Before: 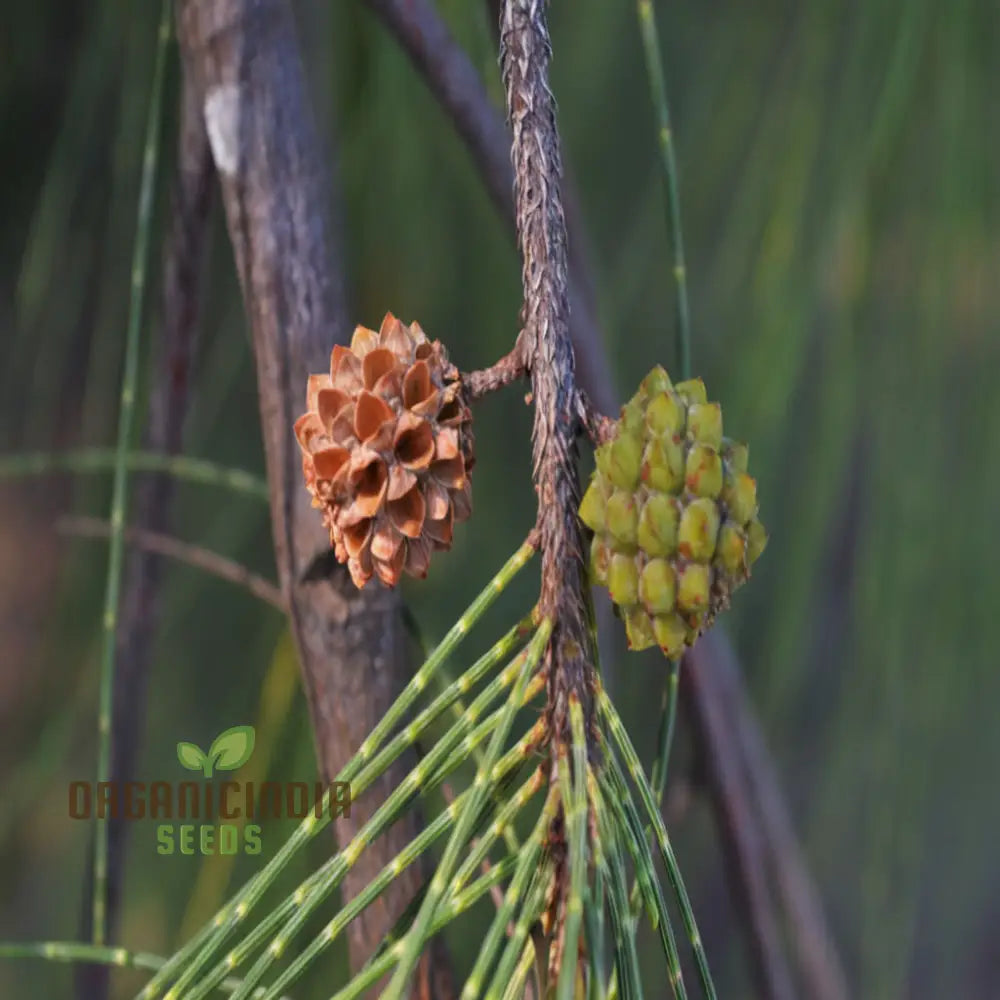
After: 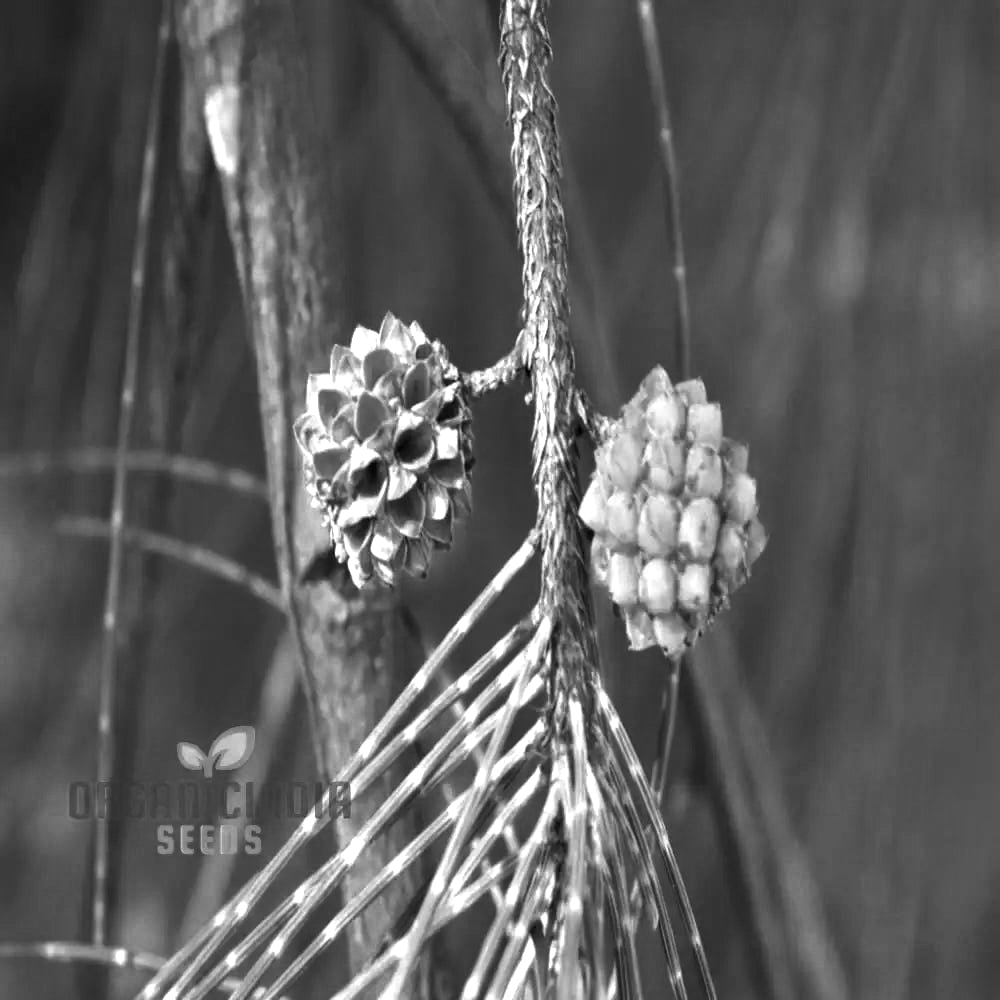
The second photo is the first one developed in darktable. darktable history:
color balance rgb: shadows lift › luminance -7.7%, shadows lift › chroma 2.13%, shadows lift › hue 200.79°, power › luminance -7.77%, power › chroma 2.27%, power › hue 220.69°, highlights gain › luminance 15.15%, highlights gain › chroma 4%, highlights gain › hue 209.35°, global offset › luminance -0.21%, global offset › chroma 0.27%, perceptual saturation grading › global saturation 24.42%, perceptual saturation grading › highlights -24.42%, perceptual saturation grading › mid-tones 24.42%, perceptual saturation grading › shadows 40%, perceptual brilliance grading › global brilliance -5%, perceptual brilliance grading › highlights 24.42%, perceptual brilliance grading › mid-tones 7%, perceptual brilliance grading › shadows -5%
color zones: curves: ch0 [(0.002, 0.593) (0.143, 0.417) (0.285, 0.541) (0.455, 0.289) (0.608, 0.327) (0.727, 0.283) (0.869, 0.571) (1, 0.603)]; ch1 [(0, 0) (0.143, 0) (0.286, 0) (0.429, 0) (0.571, 0) (0.714, 0) (0.857, 0)]
exposure: black level correction 0, exposure 0.7 EV, compensate exposure bias true, compensate highlight preservation false
